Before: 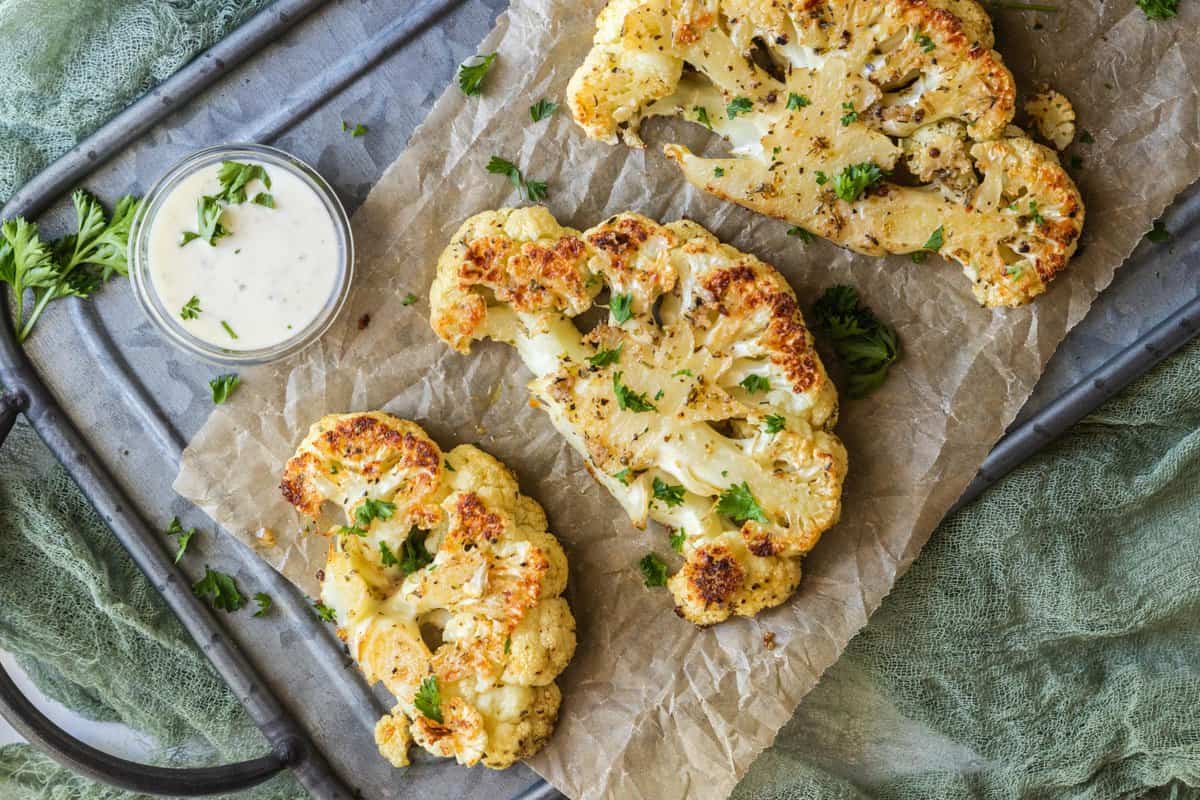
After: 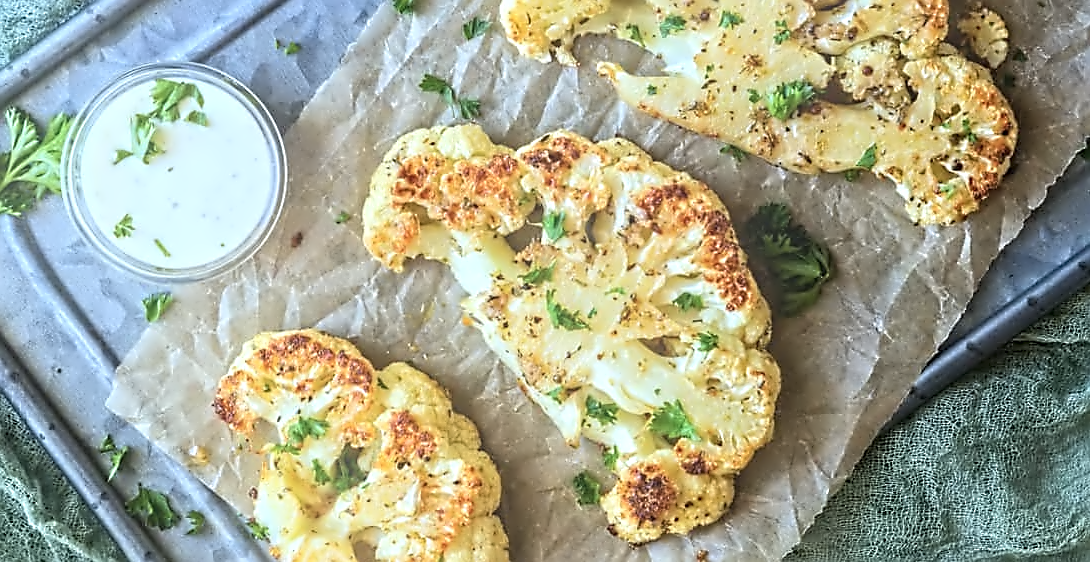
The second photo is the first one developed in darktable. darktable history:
crop: left 5.596%, top 10.314%, right 3.534%, bottom 19.395%
bloom: on, module defaults
sharpen: on, module defaults
contrast equalizer: octaves 7, y [[0.5, 0.542, 0.583, 0.625, 0.667, 0.708], [0.5 ×6], [0.5 ×6], [0, 0.033, 0.067, 0.1, 0.133, 0.167], [0, 0.05, 0.1, 0.15, 0.2, 0.25]]
color calibration: illuminant Planckian (black body), x 0.378, y 0.375, temperature 4065 K
